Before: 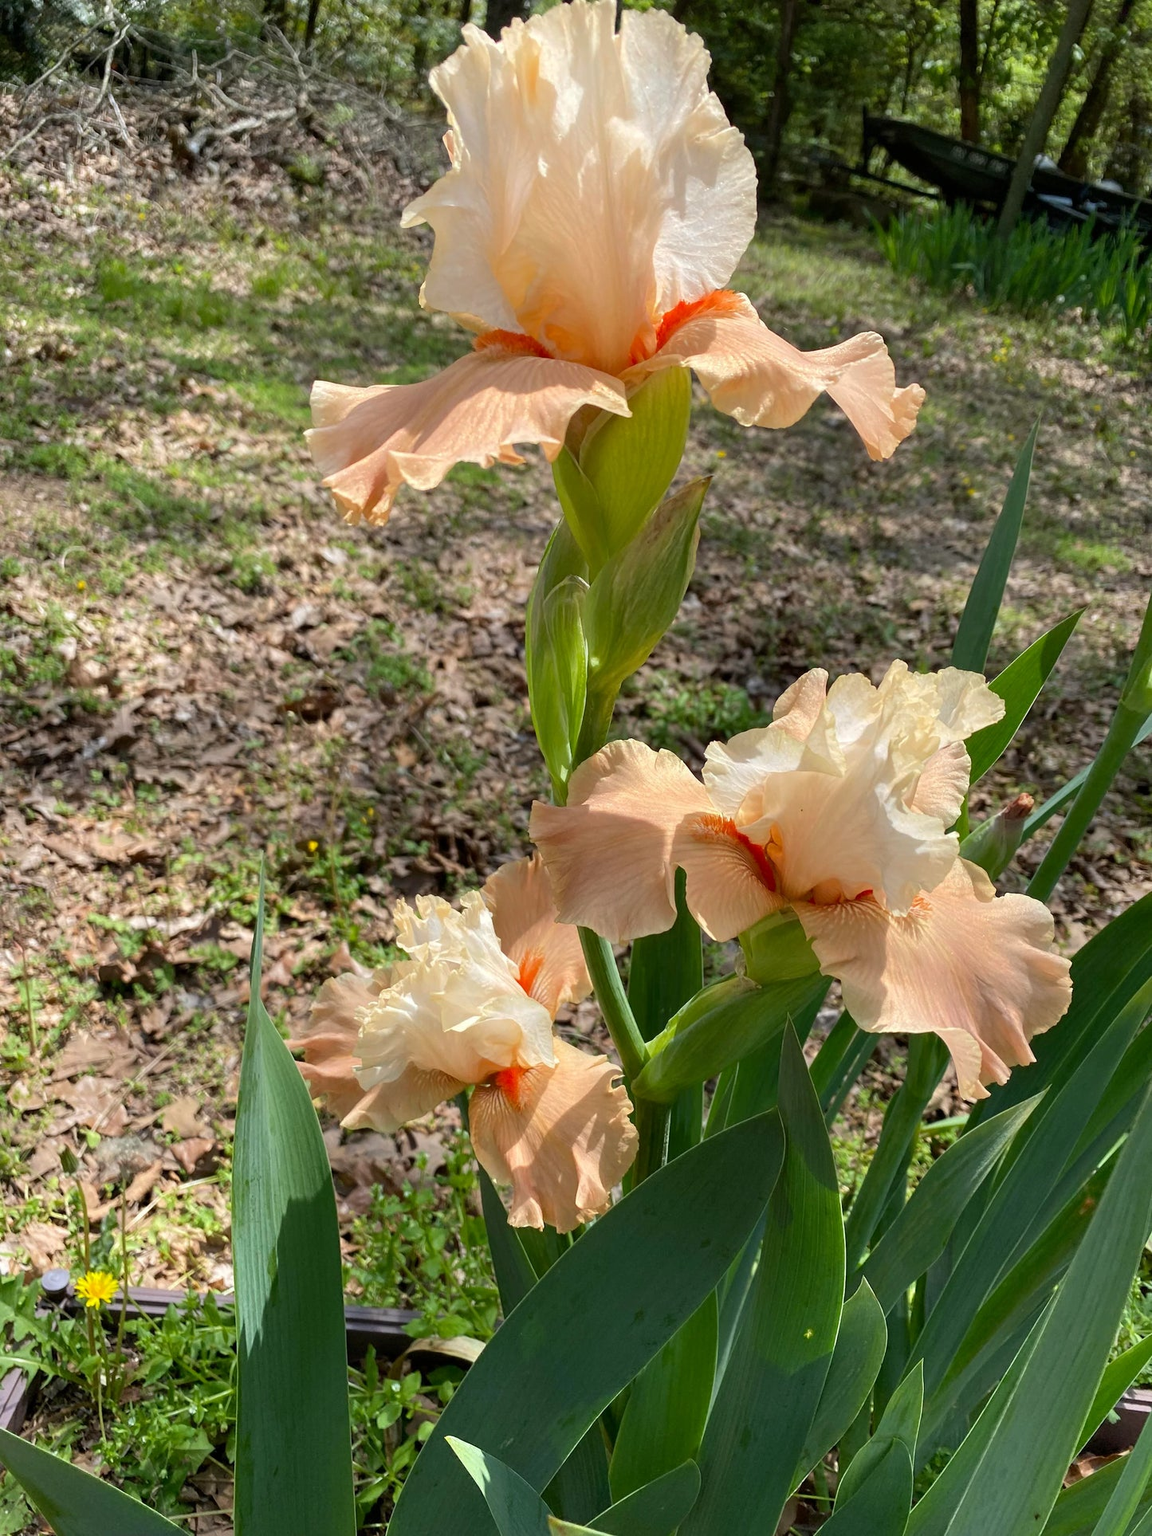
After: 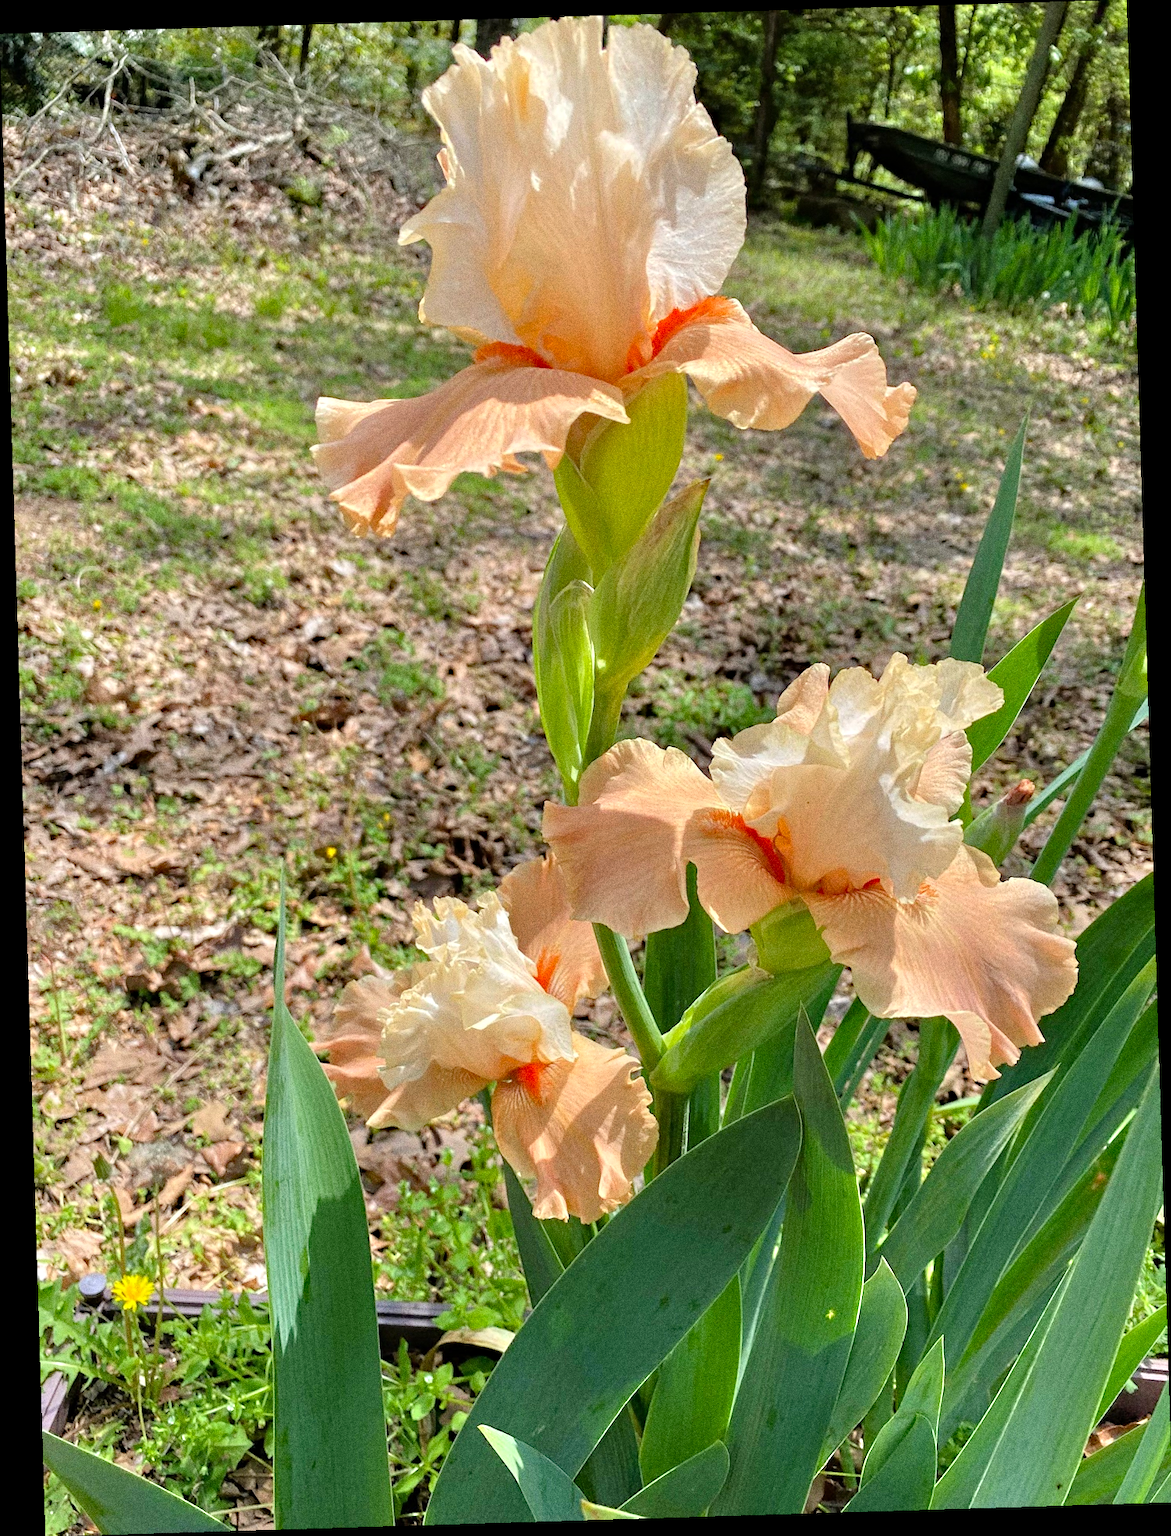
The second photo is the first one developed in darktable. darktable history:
tone equalizer: -7 EV 0.15 EV, -6 EV 0.6 EV, -5 EV 1.15 EV, -4 EV 1.33 EV, -3 EV 1.15 EV, -2 EV 0.6 EV, -1 EV 0.15 EV, mask exposure compensation -0.5 EV
grain: coarseness 0.09 ISO, strength 40%
rotate and perspective: rotation -1.75°, automatic cropping off
haze removal: compatibility mode true, adaptive false
